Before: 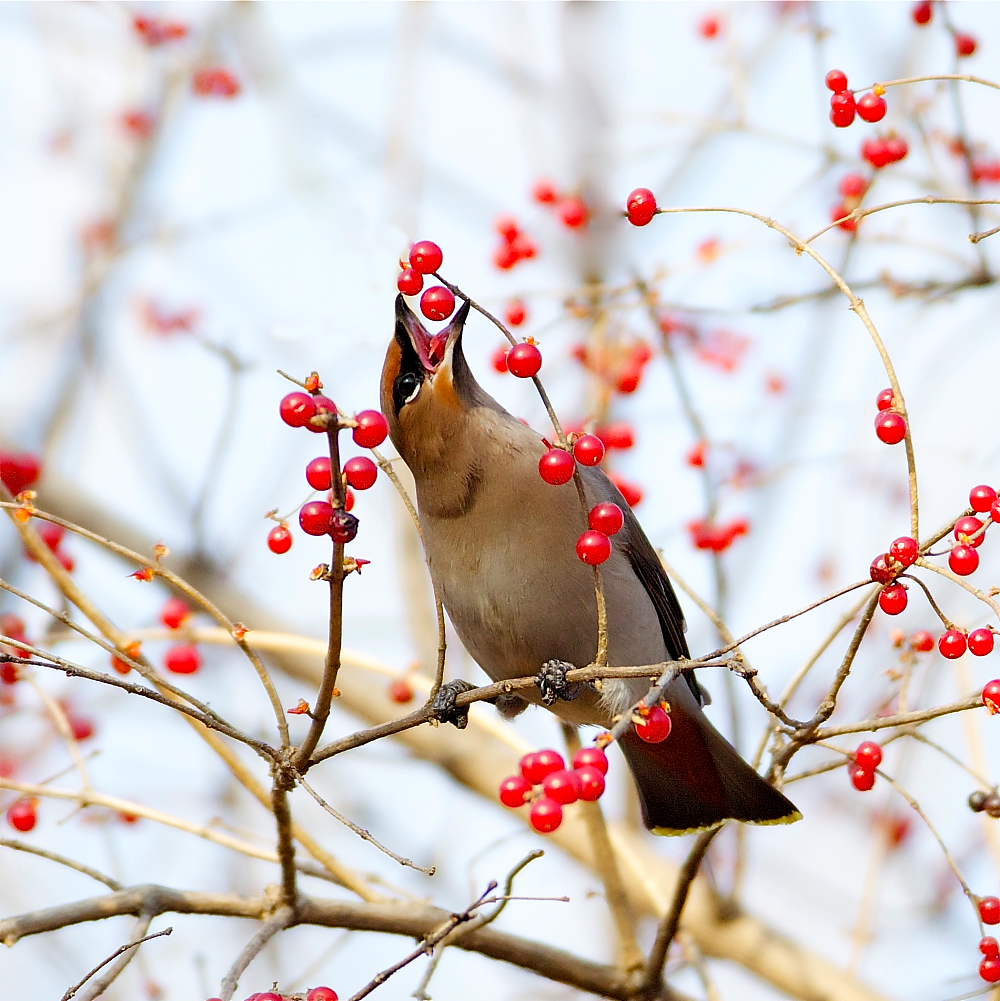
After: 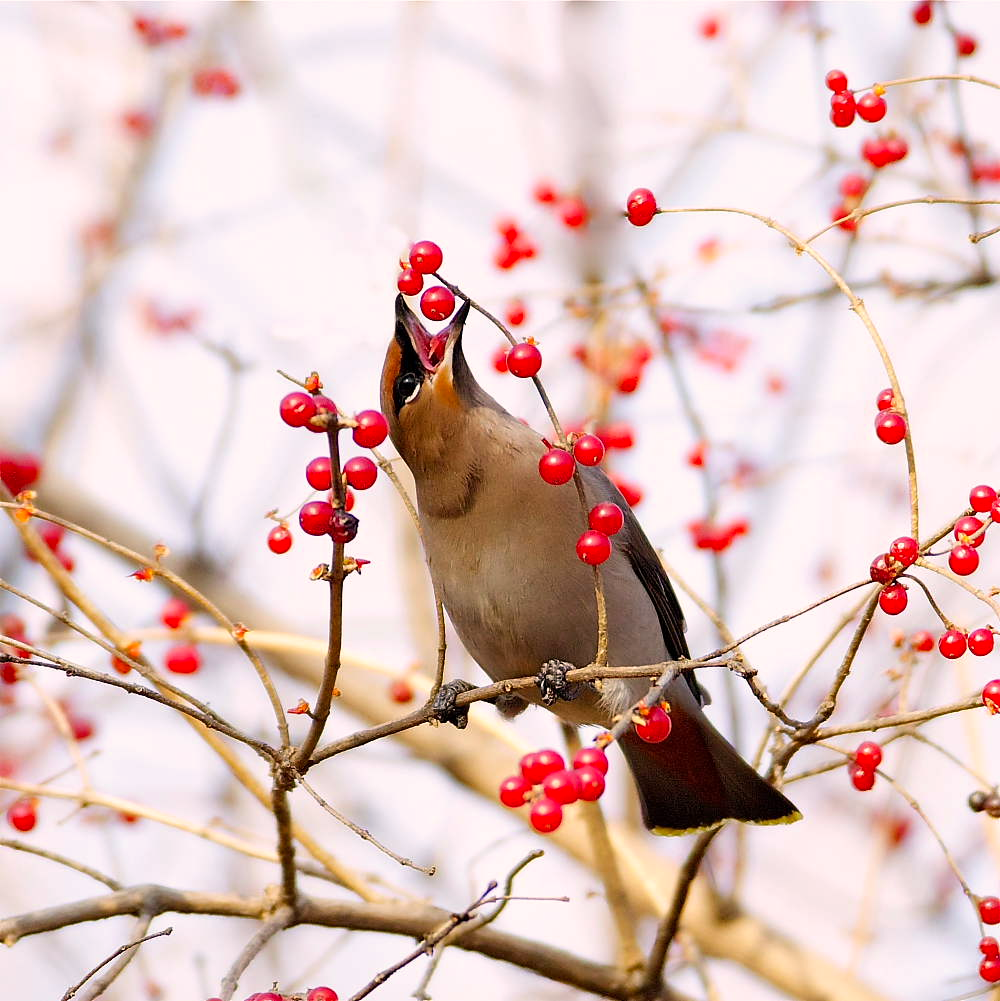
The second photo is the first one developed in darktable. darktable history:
color correction: highlights a* 7.26, highlights b* 4.4
